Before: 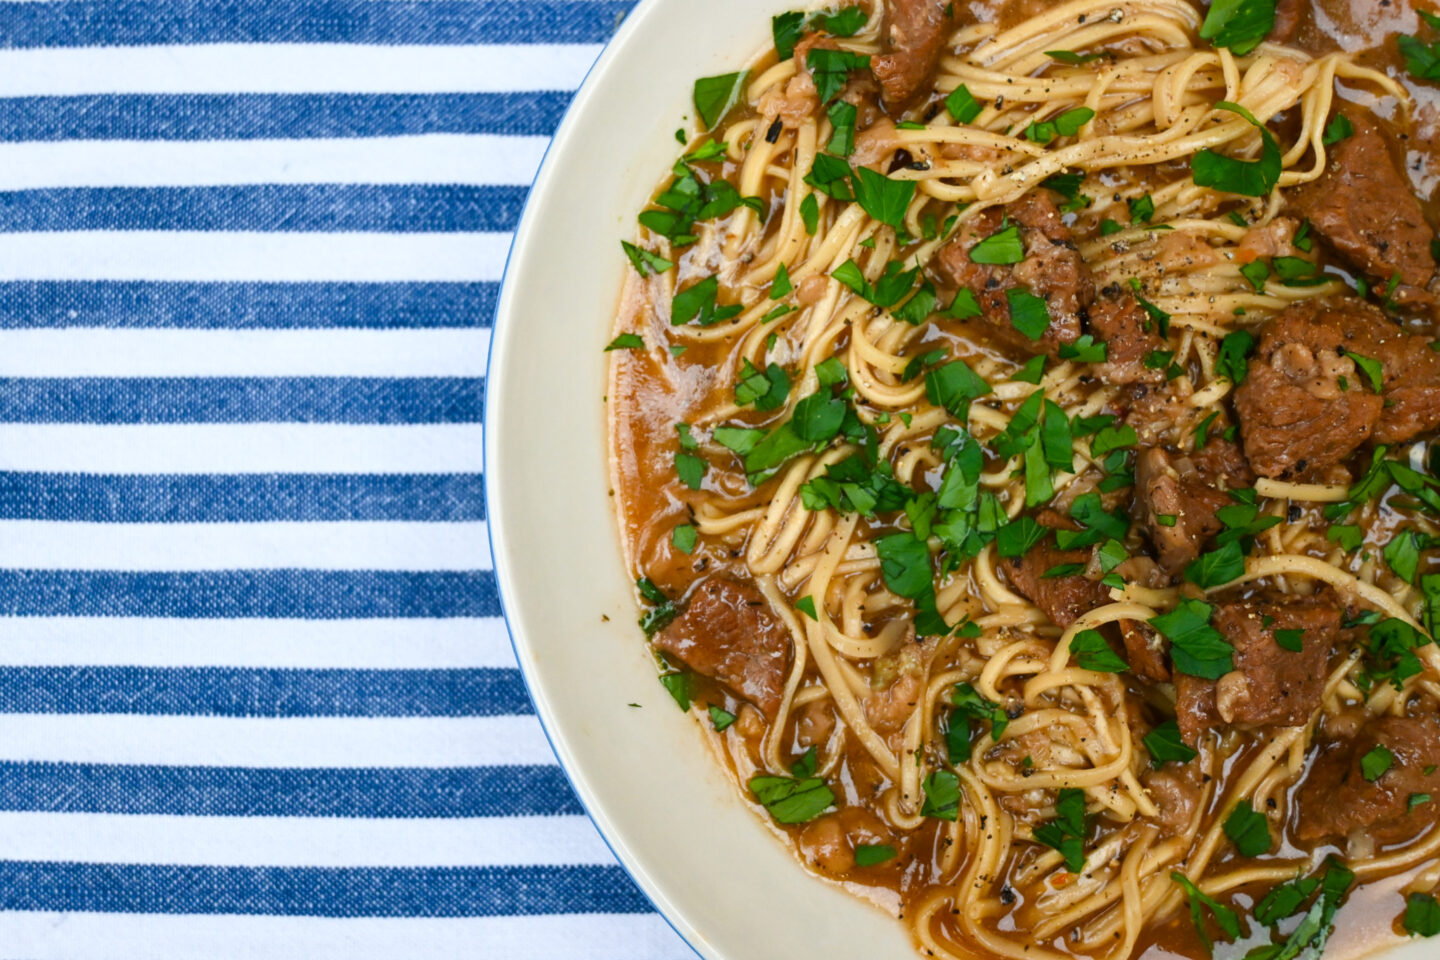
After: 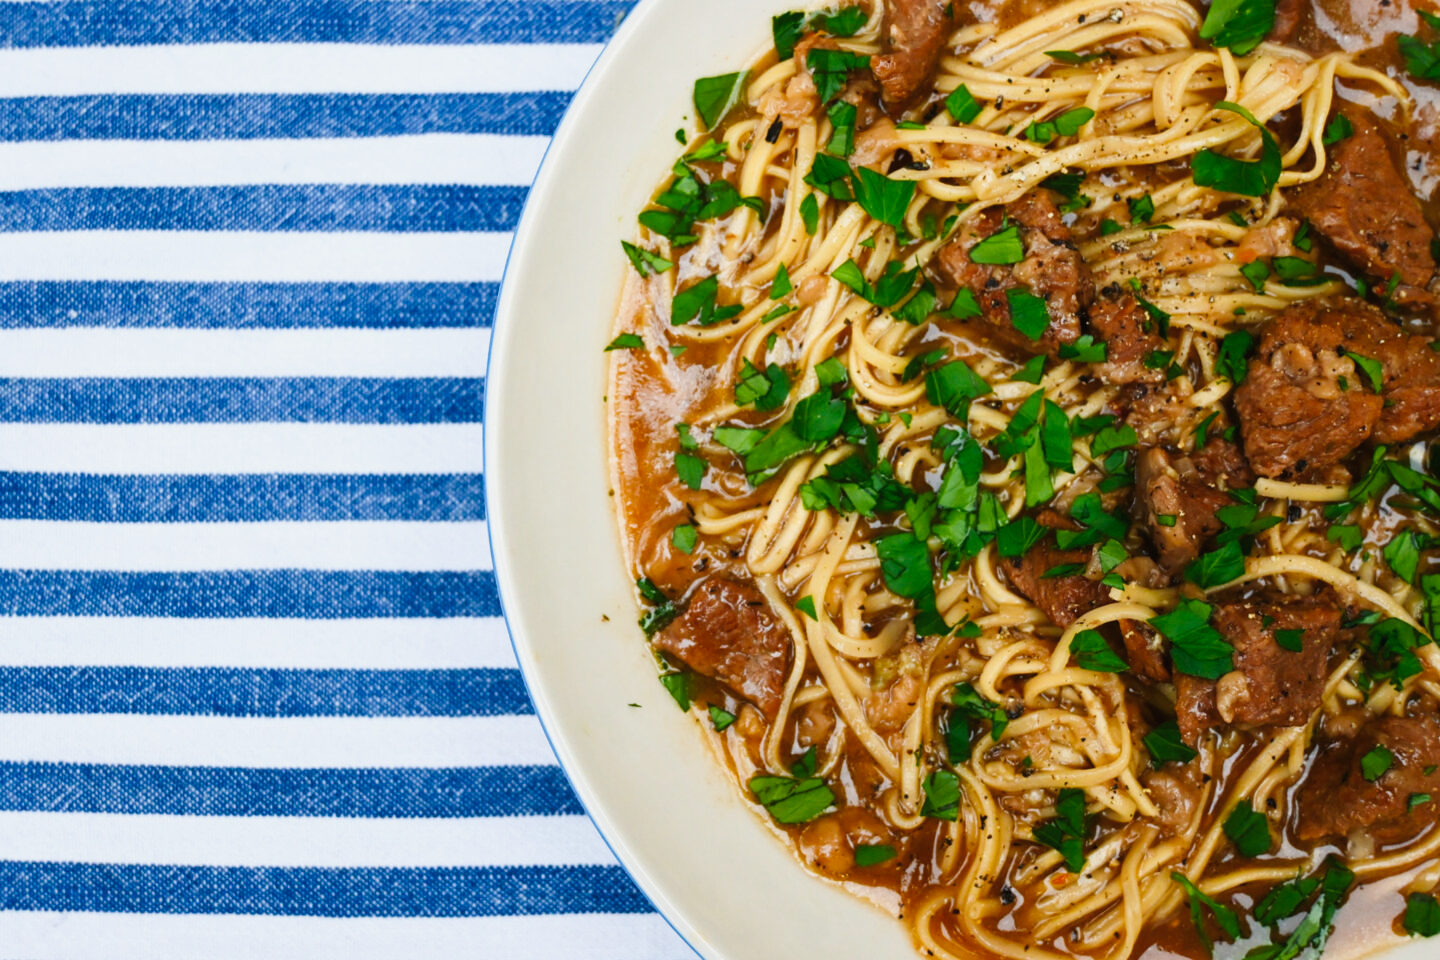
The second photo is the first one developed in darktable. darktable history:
tone curve: curves: ch0 [(0, 0.011) (0.139, 0.106) (0.295, 0.271) (0.499, 0.523) (0.739, 0.782) (0.857, 0.879) (1, 0.967)]; ch1 [(0, 0) (0.291, 0.229) (0.394, 0.365) (0.469, 0.456) (0.495, 0.497) (0.524, 0.53) (0.588, 0.62) (0.725, 0.779) (1, 1)]; ch2 [(0, 0) (0.125, 0.089) (0.35, 0.317) (0.437, 0.42) (0.502, 0.499) (0.537, 0.551) (0.613, 0.636) (1, 1)], preserve colors none
